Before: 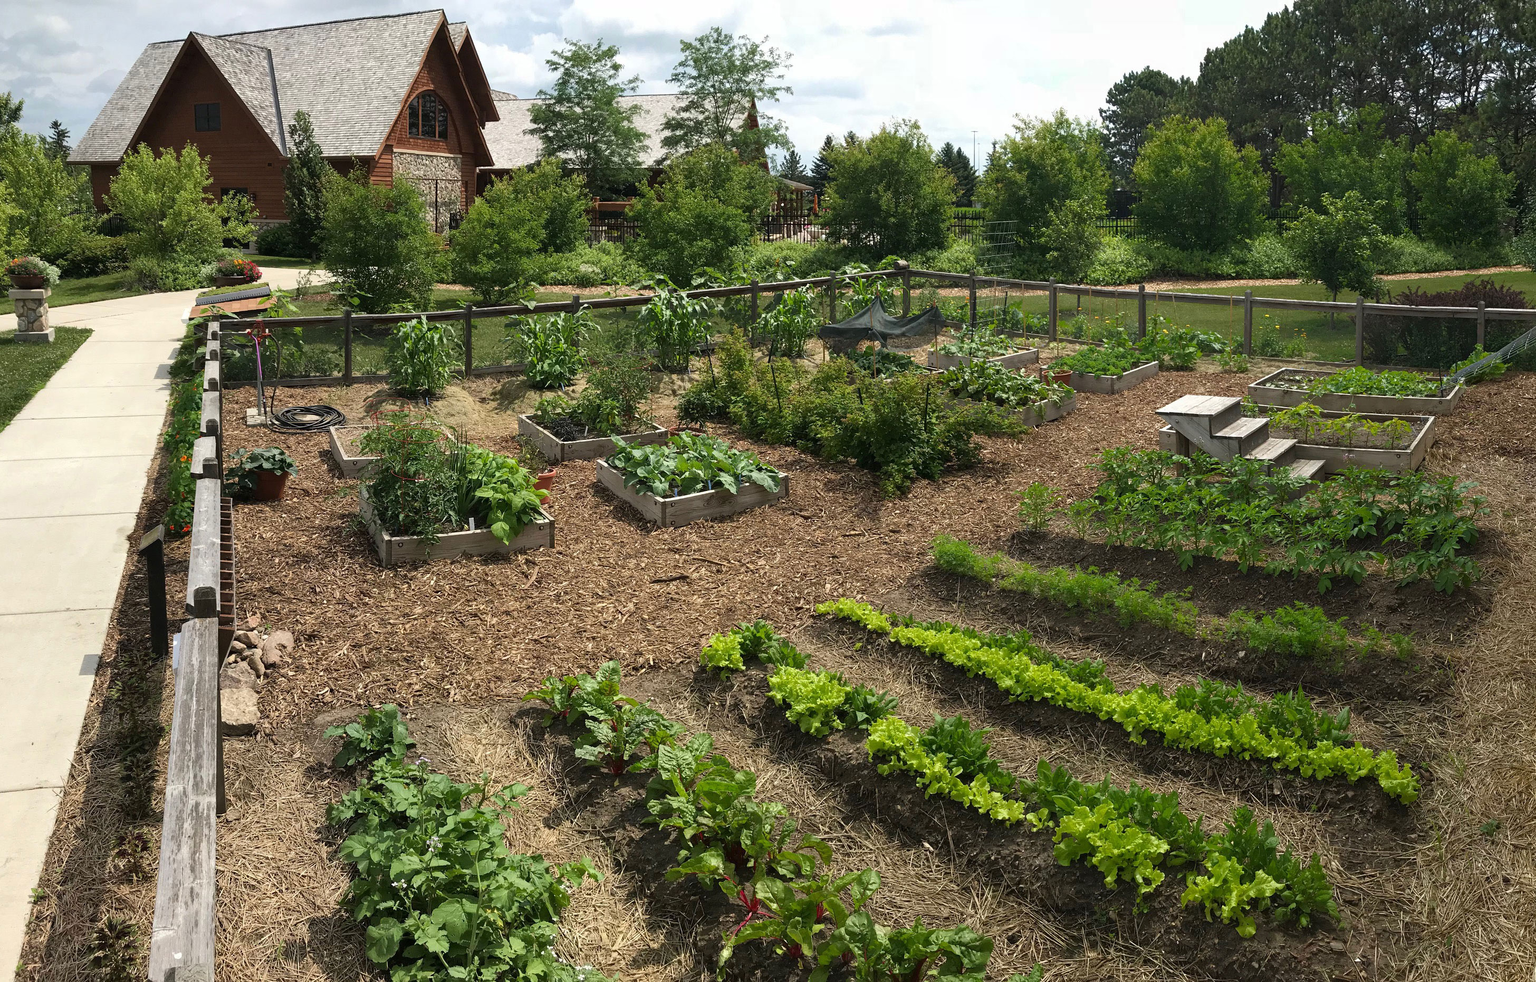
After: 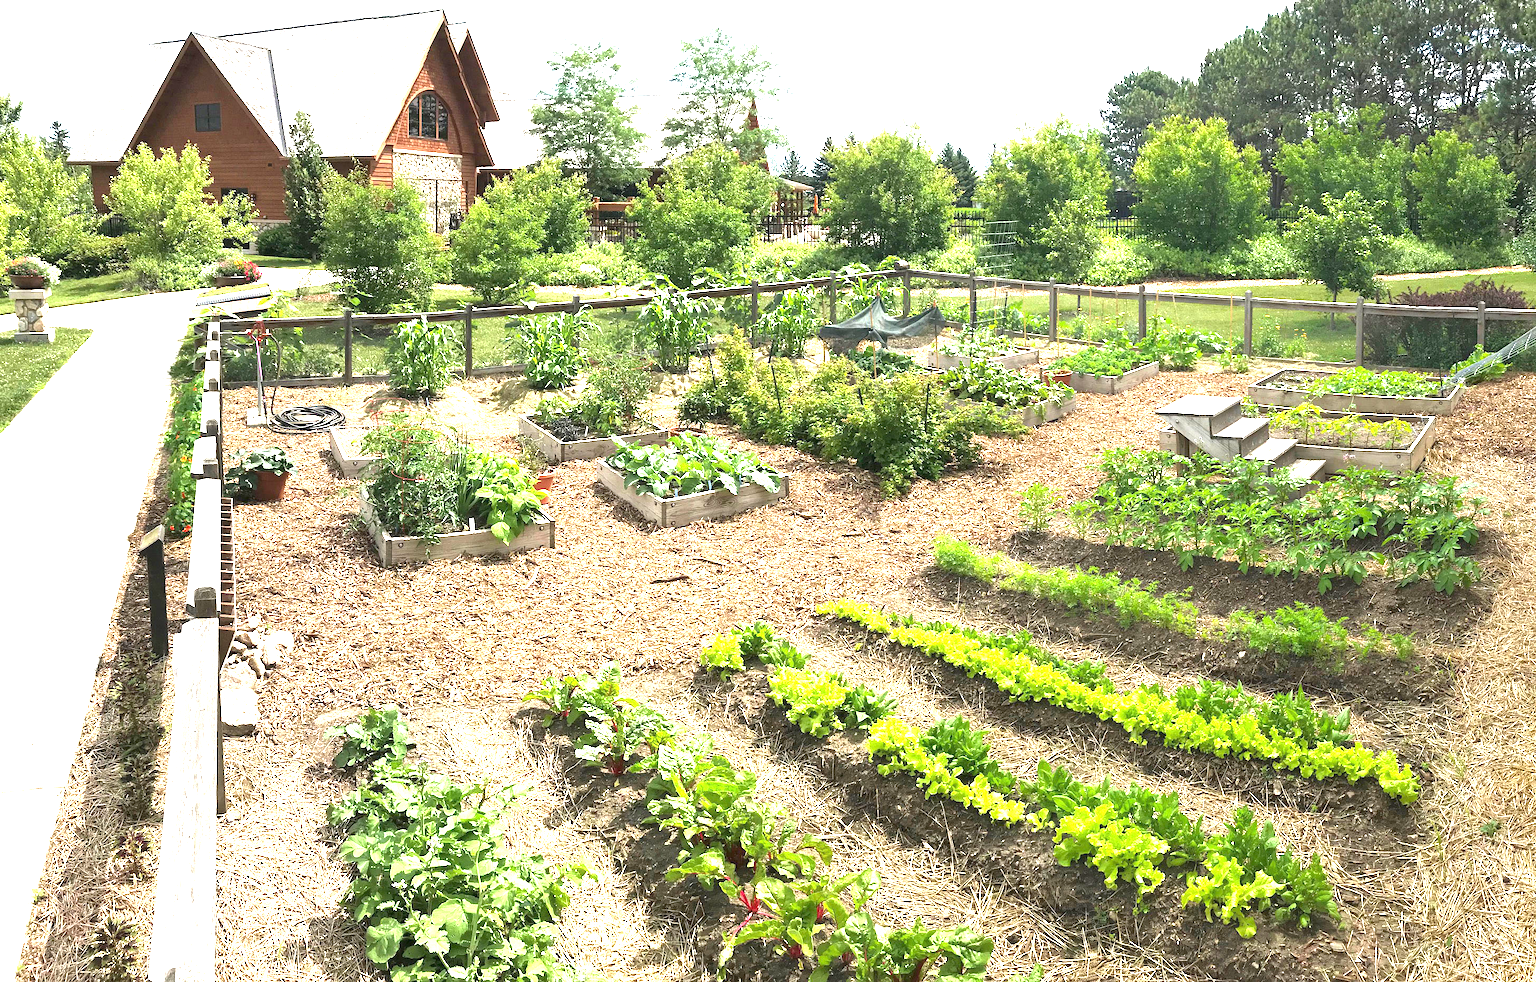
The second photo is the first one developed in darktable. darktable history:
exposure: exposure 2.27 EV, compensate exposure bias true, compensate highlight preservation false
